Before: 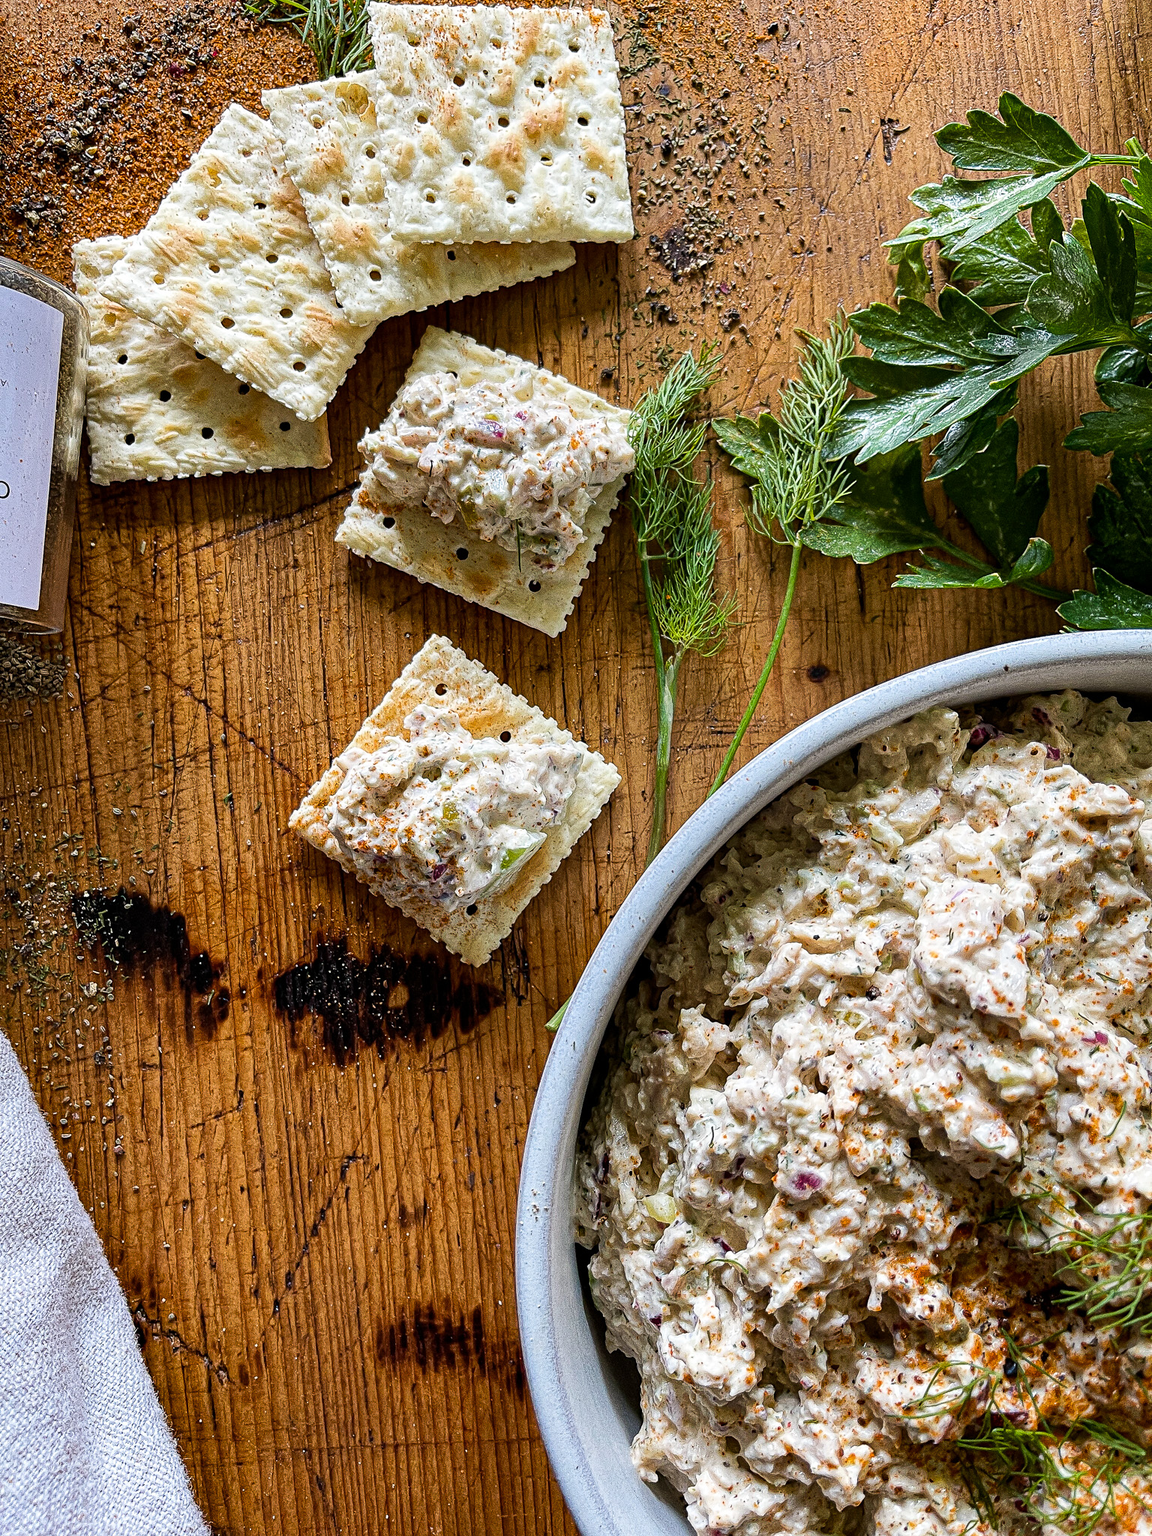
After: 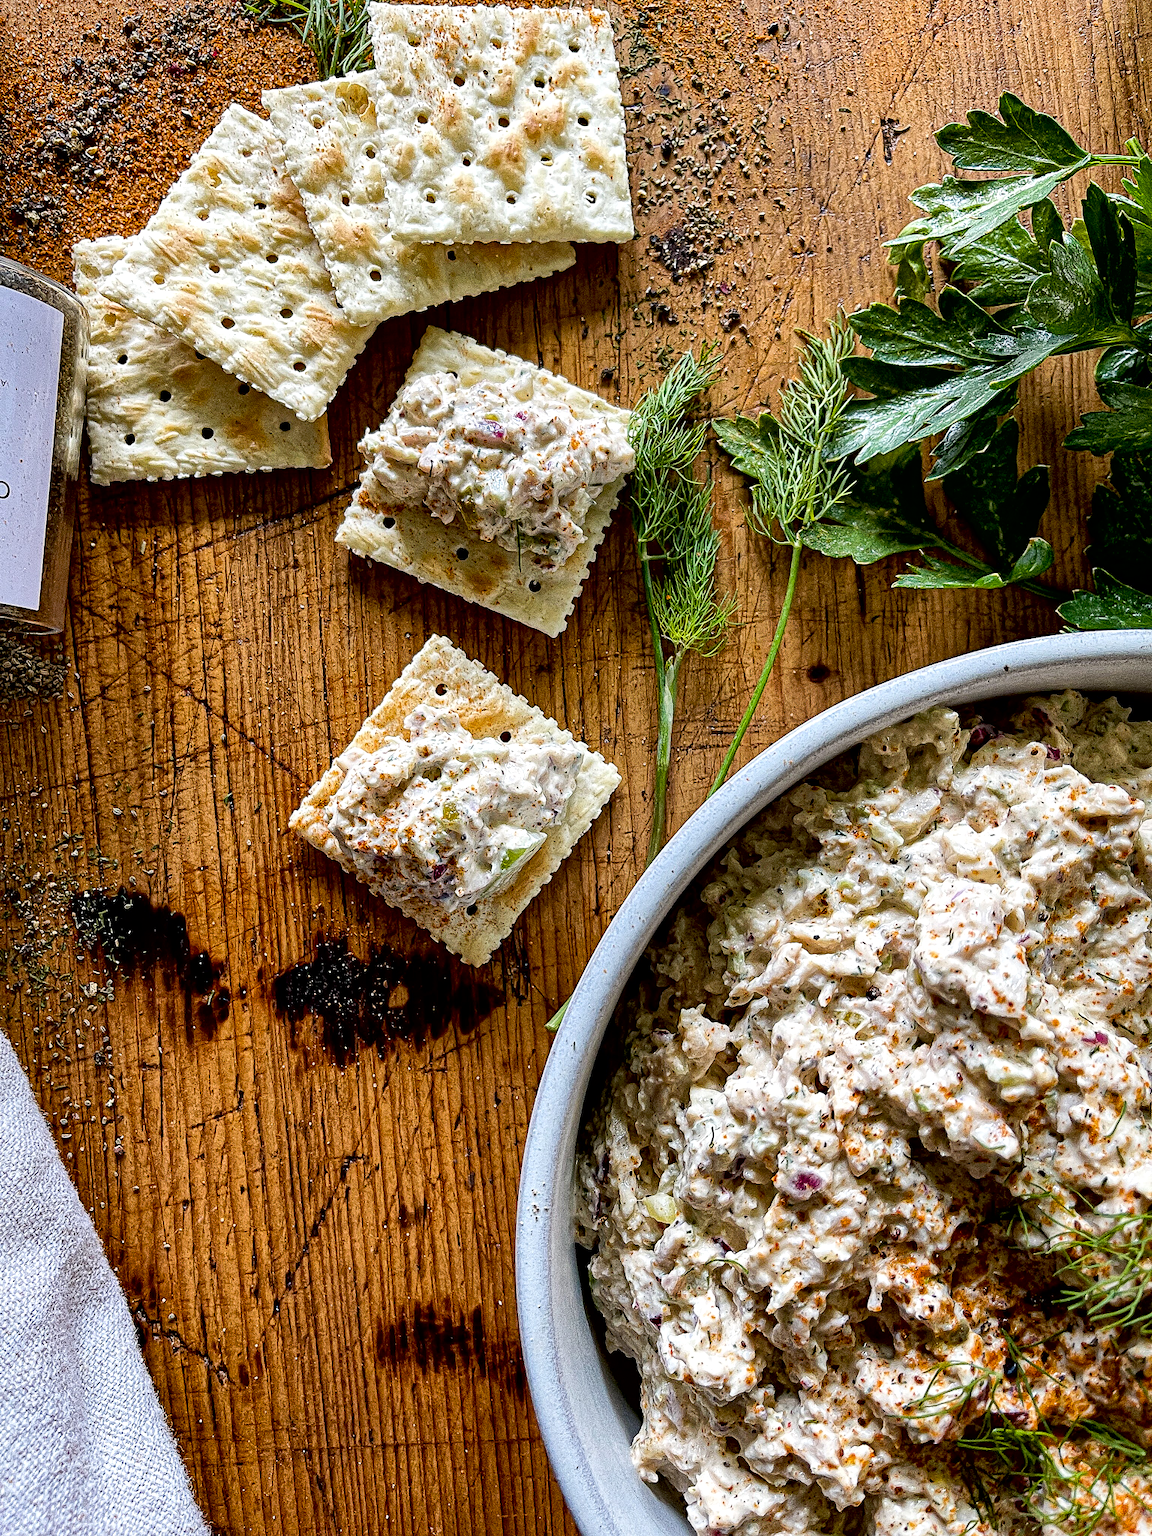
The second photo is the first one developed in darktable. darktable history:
exposure: black level correction 0.009, exposure 0.014 EV, compensate highlight preservation false
rotate and perspective: crop left 0, crop top 0
local contrast: mode bilateral grid, contrast 20, coarseness 50, detail 148%, midtone range 0.2
